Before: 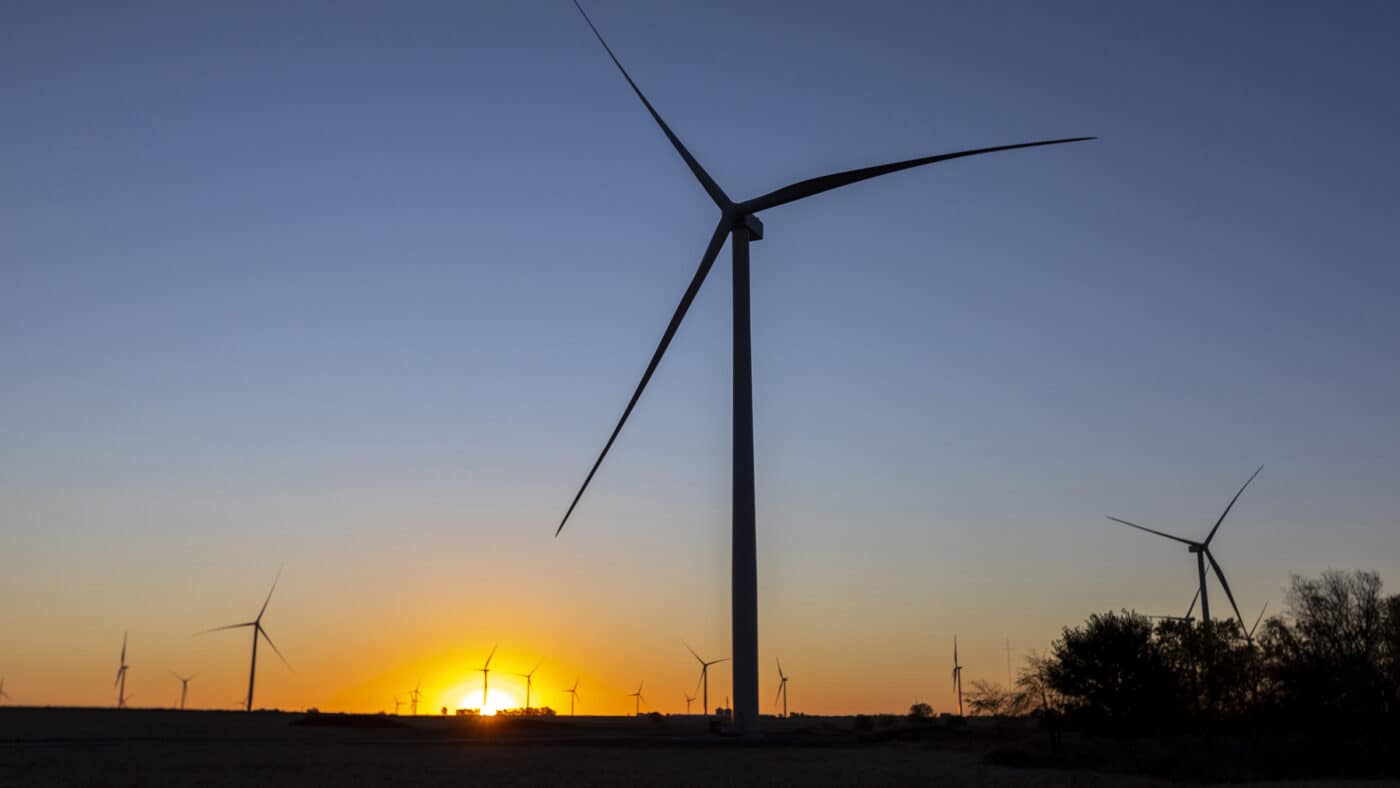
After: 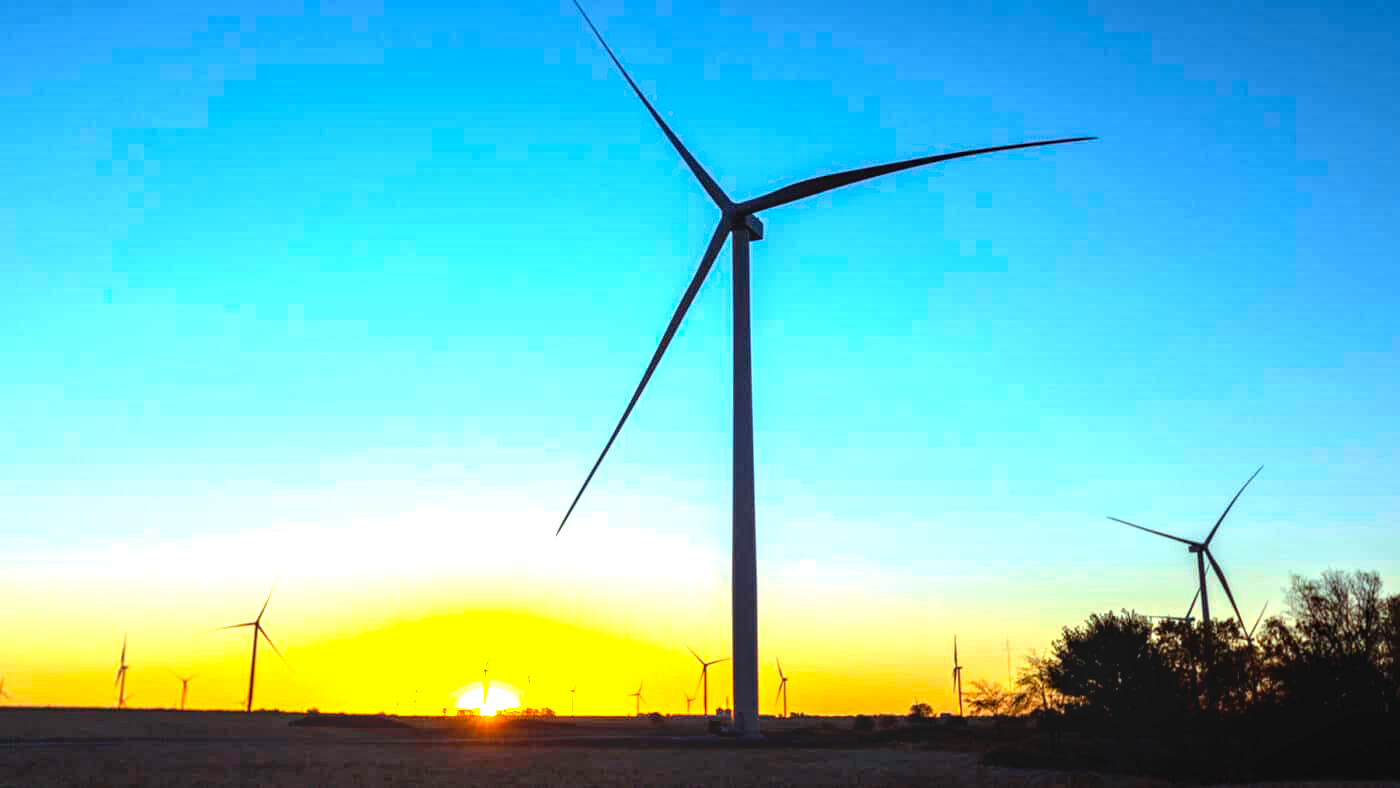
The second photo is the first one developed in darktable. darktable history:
local contrast: on, module defaults
exposure: black level correction 0, exposure 1.887 EV, compensate highlight preservation false
color balance rgb: shadows lift › luminance -20.404%, highlights gain › chroma 4.04%, highlights gain › hue 200.79°, perceptual saturation grading › global saturation 30.992%, global vibrance 20%
